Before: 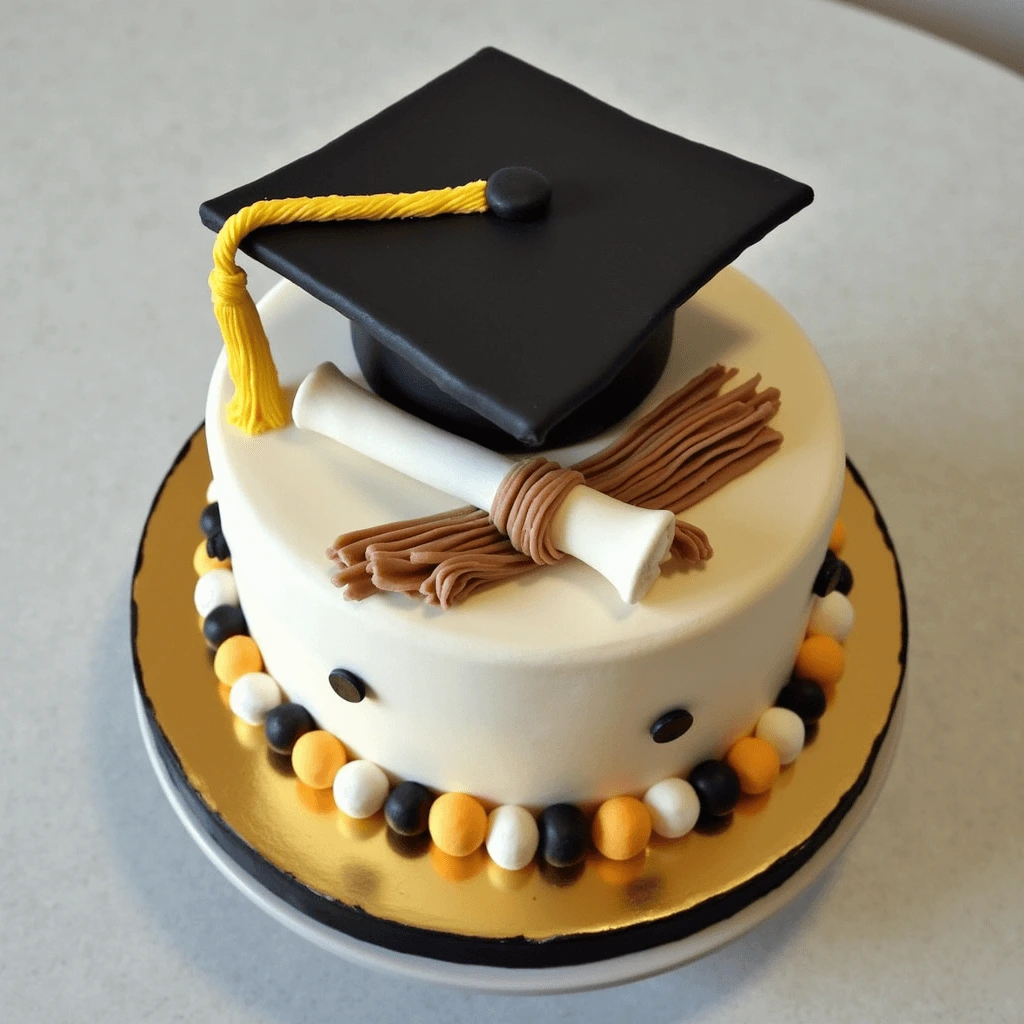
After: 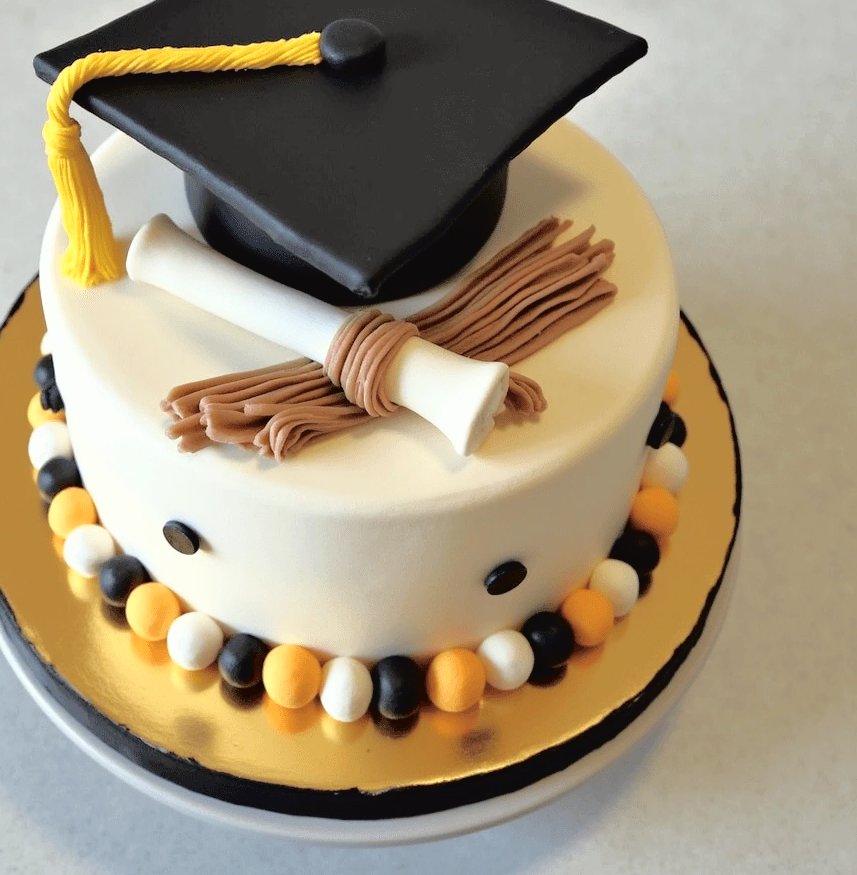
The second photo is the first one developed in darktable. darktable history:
crop: left 16.302%, top 14.519%
tone curve: curves: ch0 [(0, 0) (0.003, 0.03) (0.011, 0.03) (0.025, 0.033) (0.044, 0.038) (0.069, 0.057) (0.1, 0.109) (0.136, 0.174) (0.177, 0.243) (0.224, 0.313) (0.277, 0.391) (0.335, 0.464) (0.399, 0.515) (0.468, 0.563) (0.543, 0.616) (0.623, 0.679) (0.709, 0.766) (0.801, 0.865) (0.898, 0.948) (1, 1)], color space Lab, independent channels, preserve colors none
